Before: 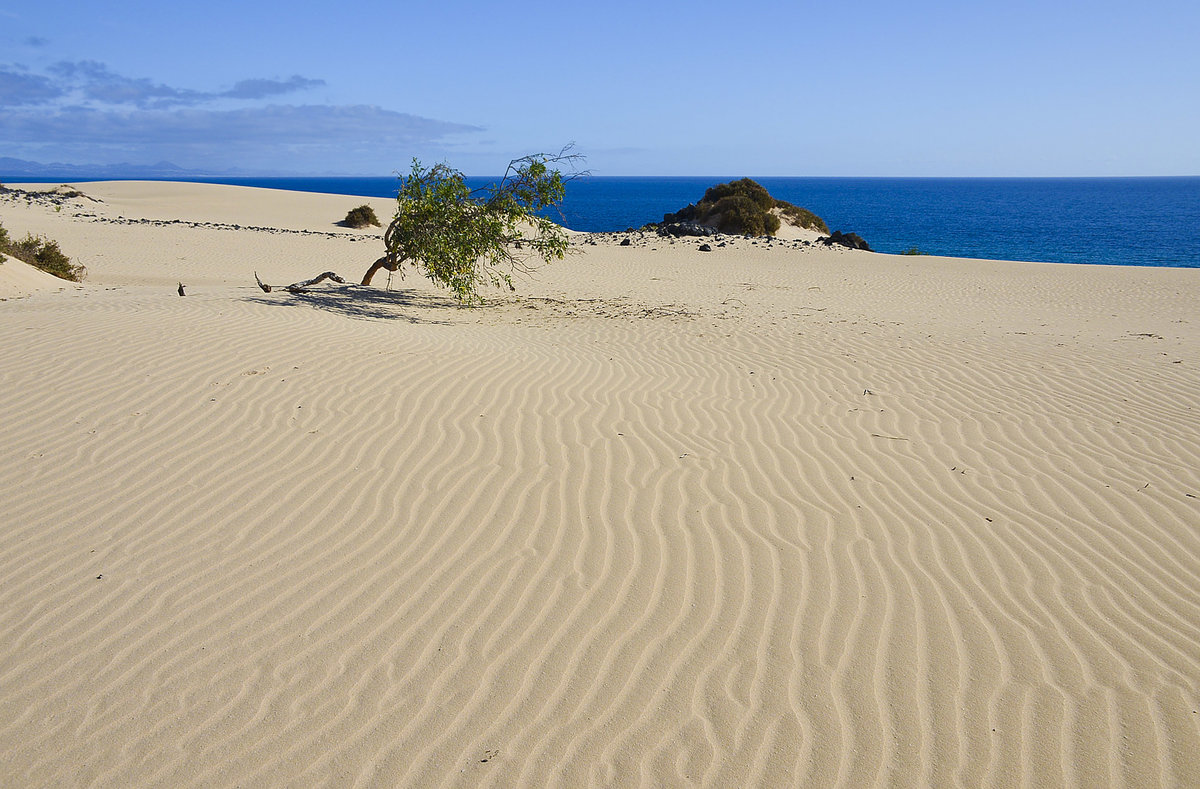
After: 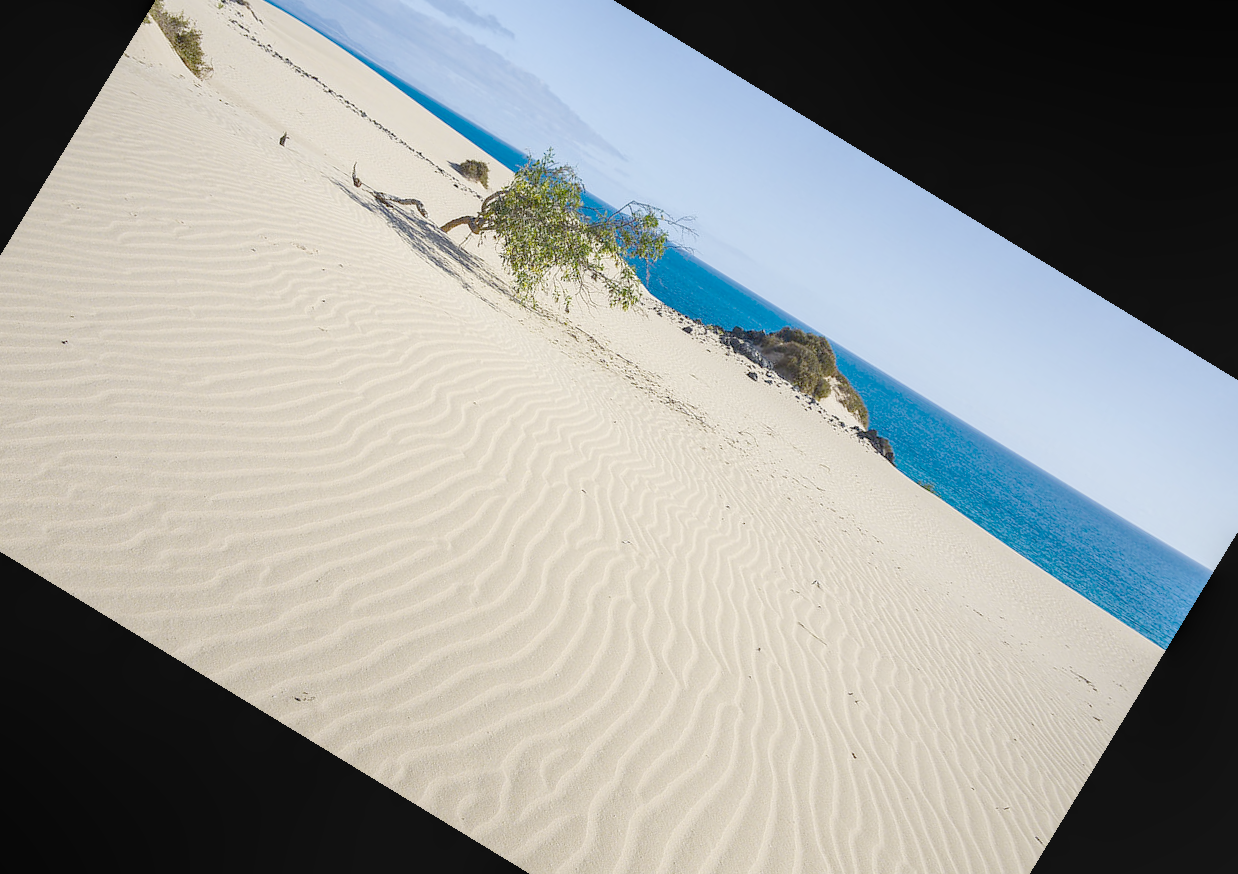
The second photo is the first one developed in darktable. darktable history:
local contrast: detail 140%
orientation: orientation rotate 180°
crop and rotate: angle 148.68°, left 9.111%, top 15.603%, right 4.588%, bottom 17.041%
